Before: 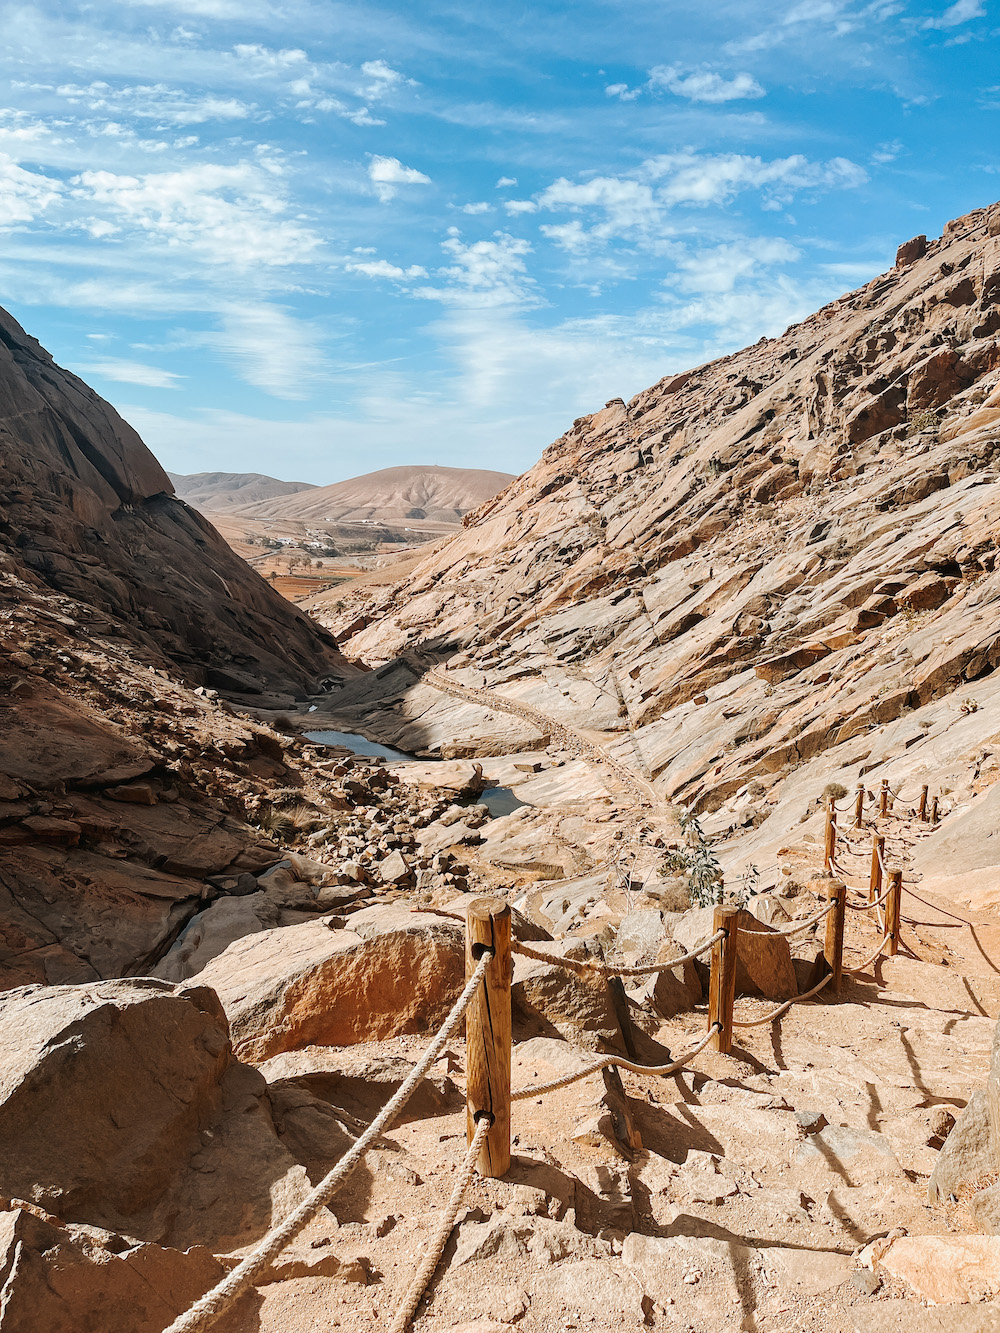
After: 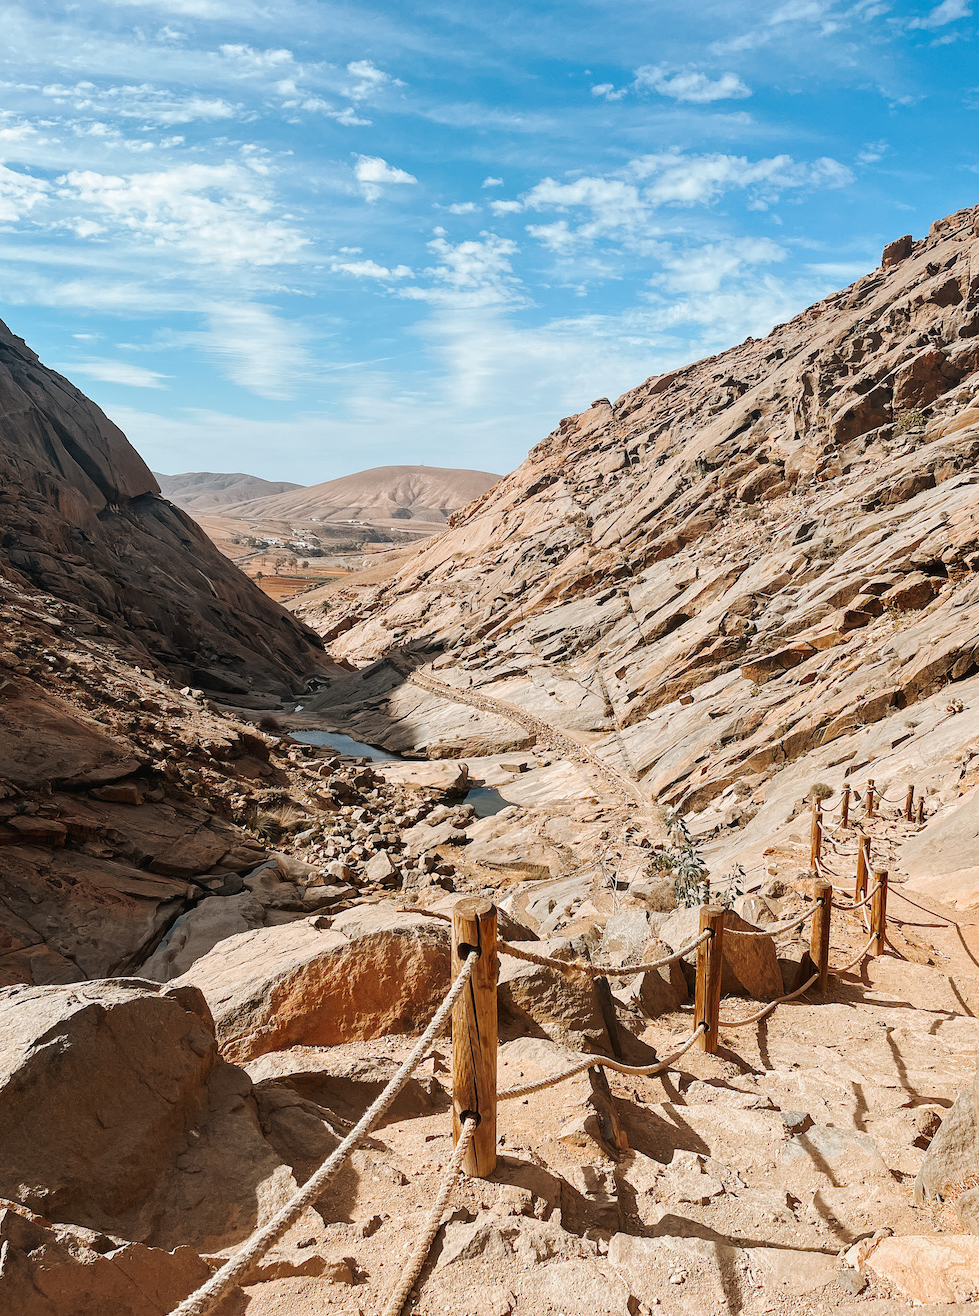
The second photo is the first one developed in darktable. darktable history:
crop and rotate: left 1.458%, right 0.567%, bottom 1.229%
